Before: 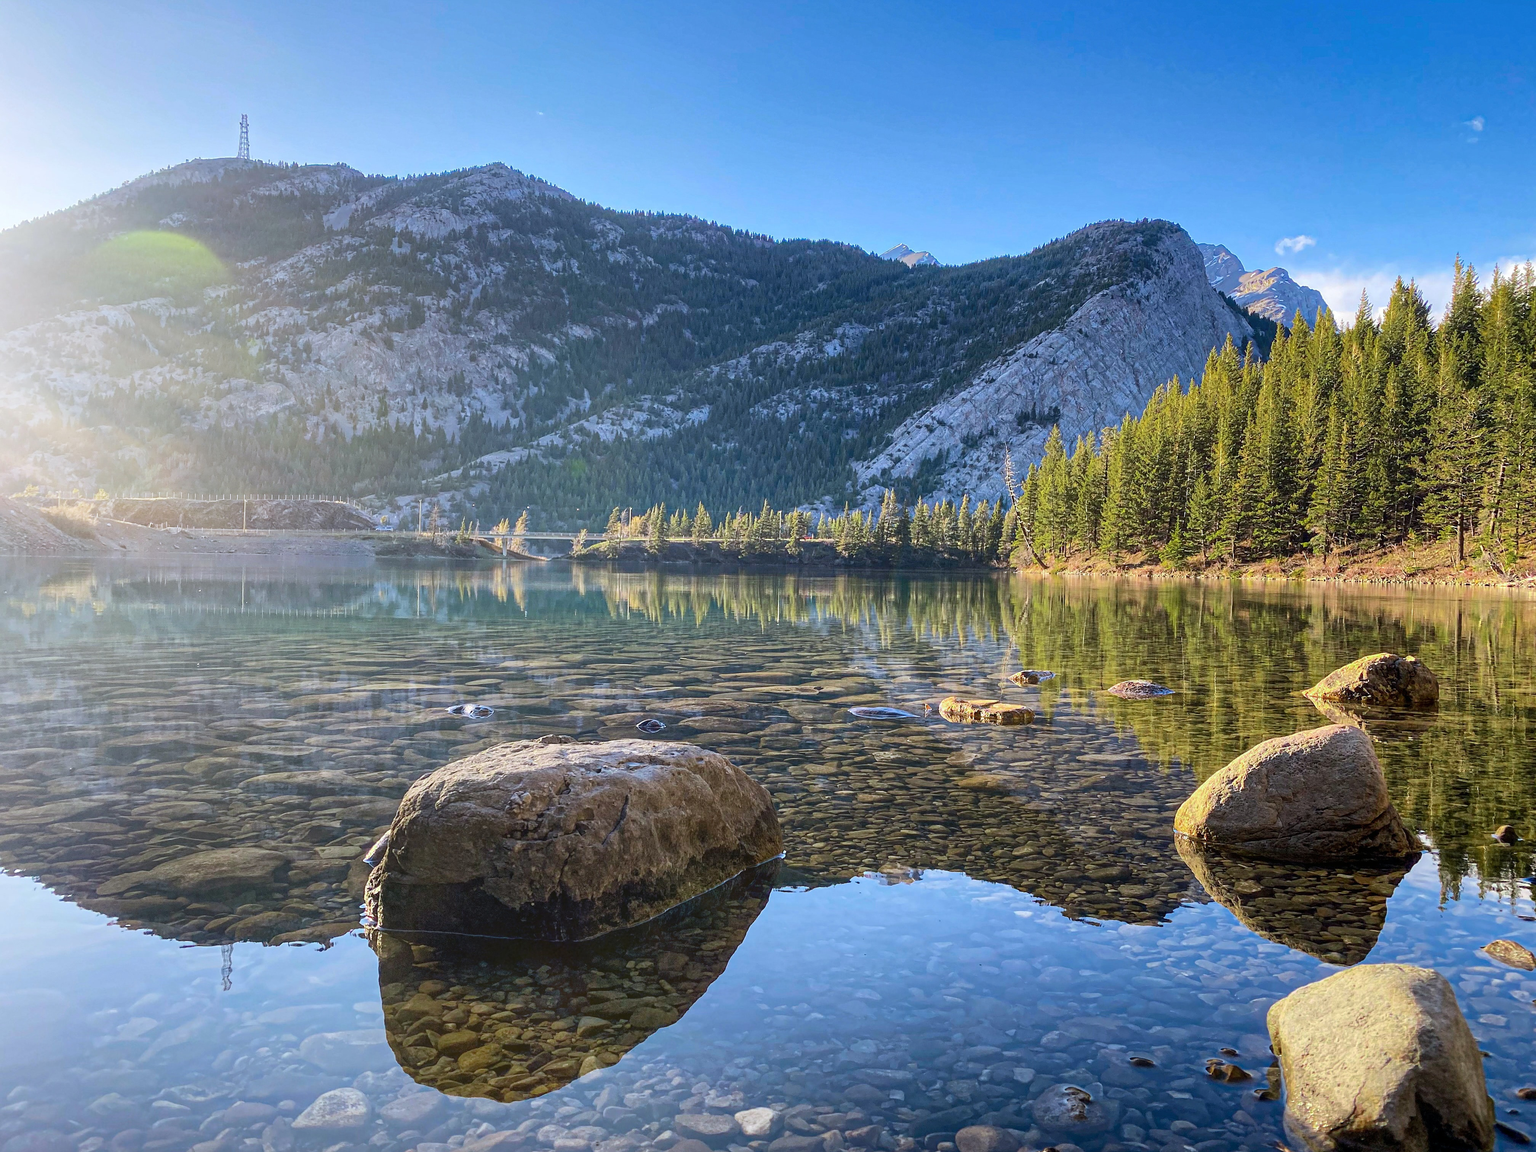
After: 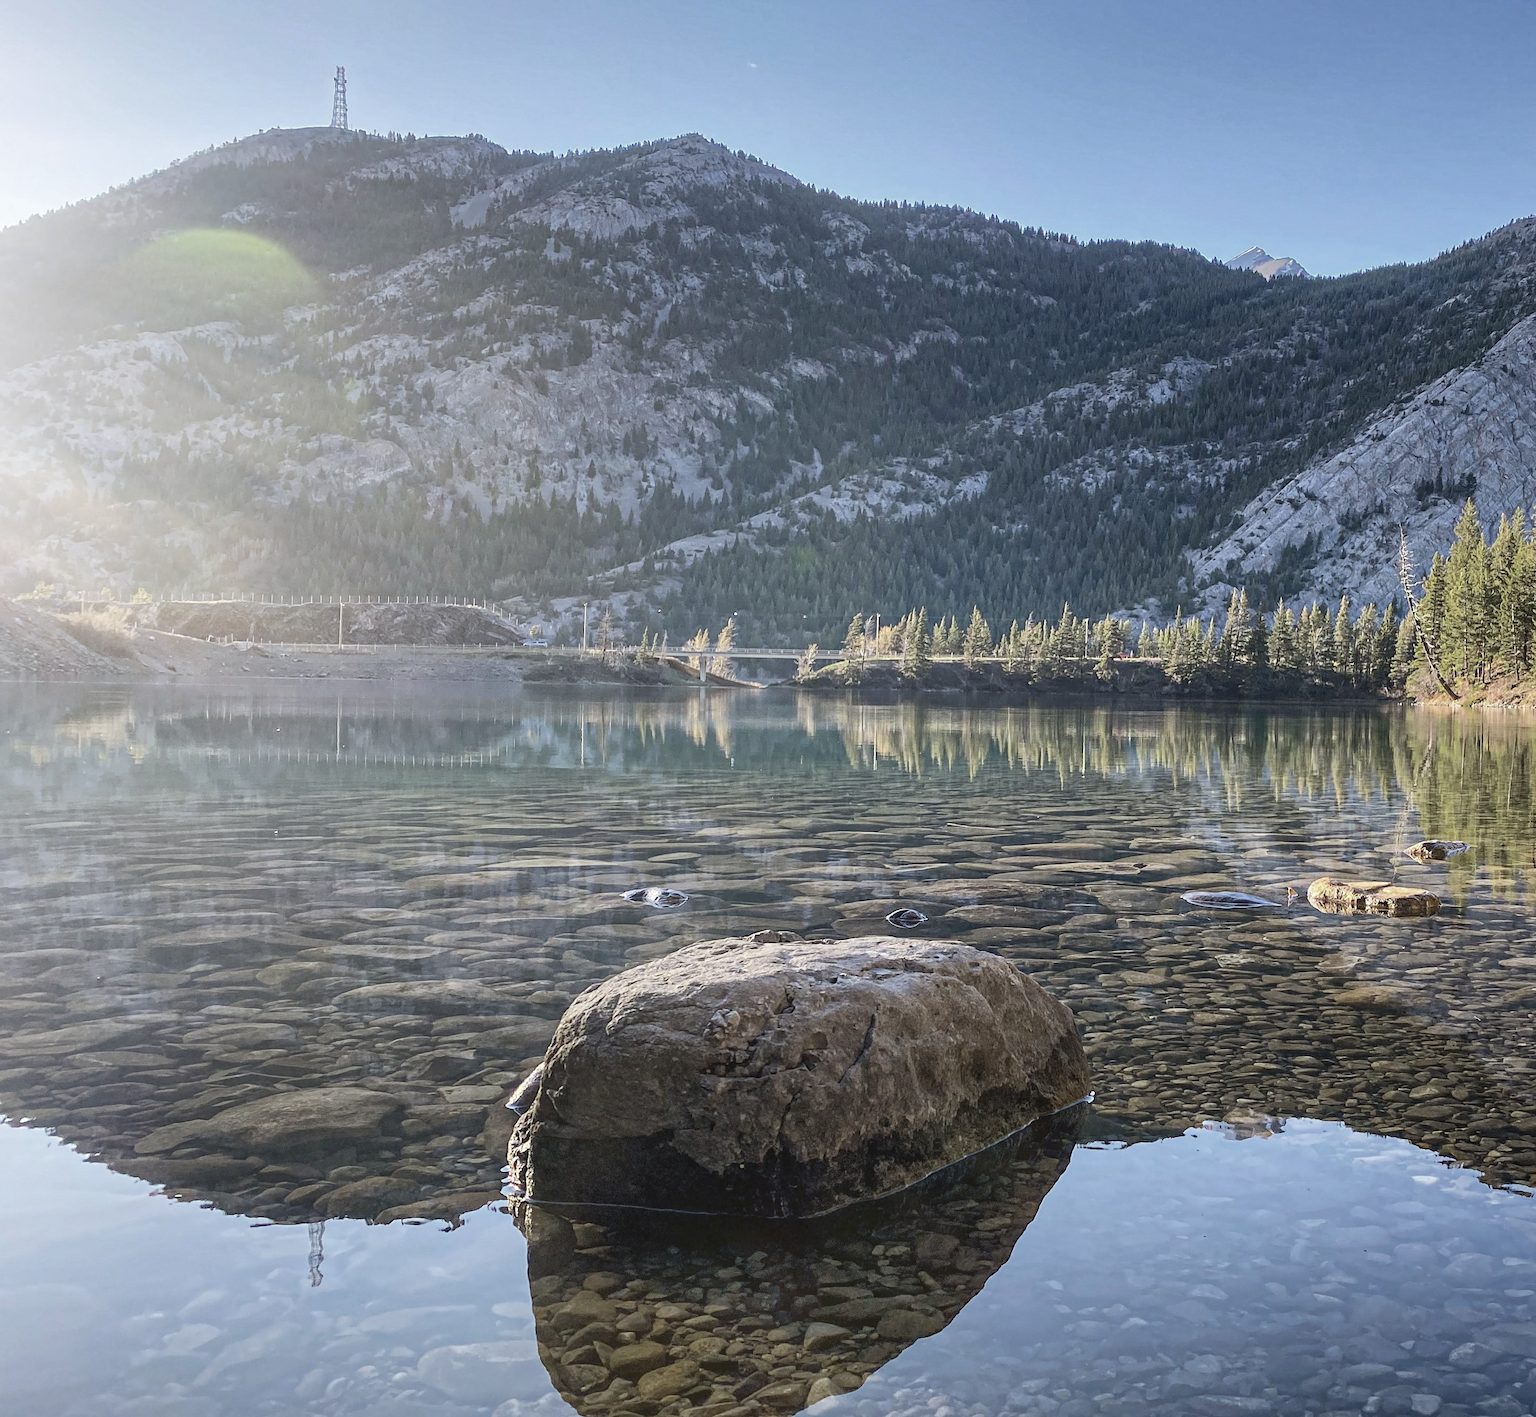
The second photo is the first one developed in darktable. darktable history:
crop: top 5.803%, right 27.864%, bottom 5.804%
color correction: saturation 0.57
